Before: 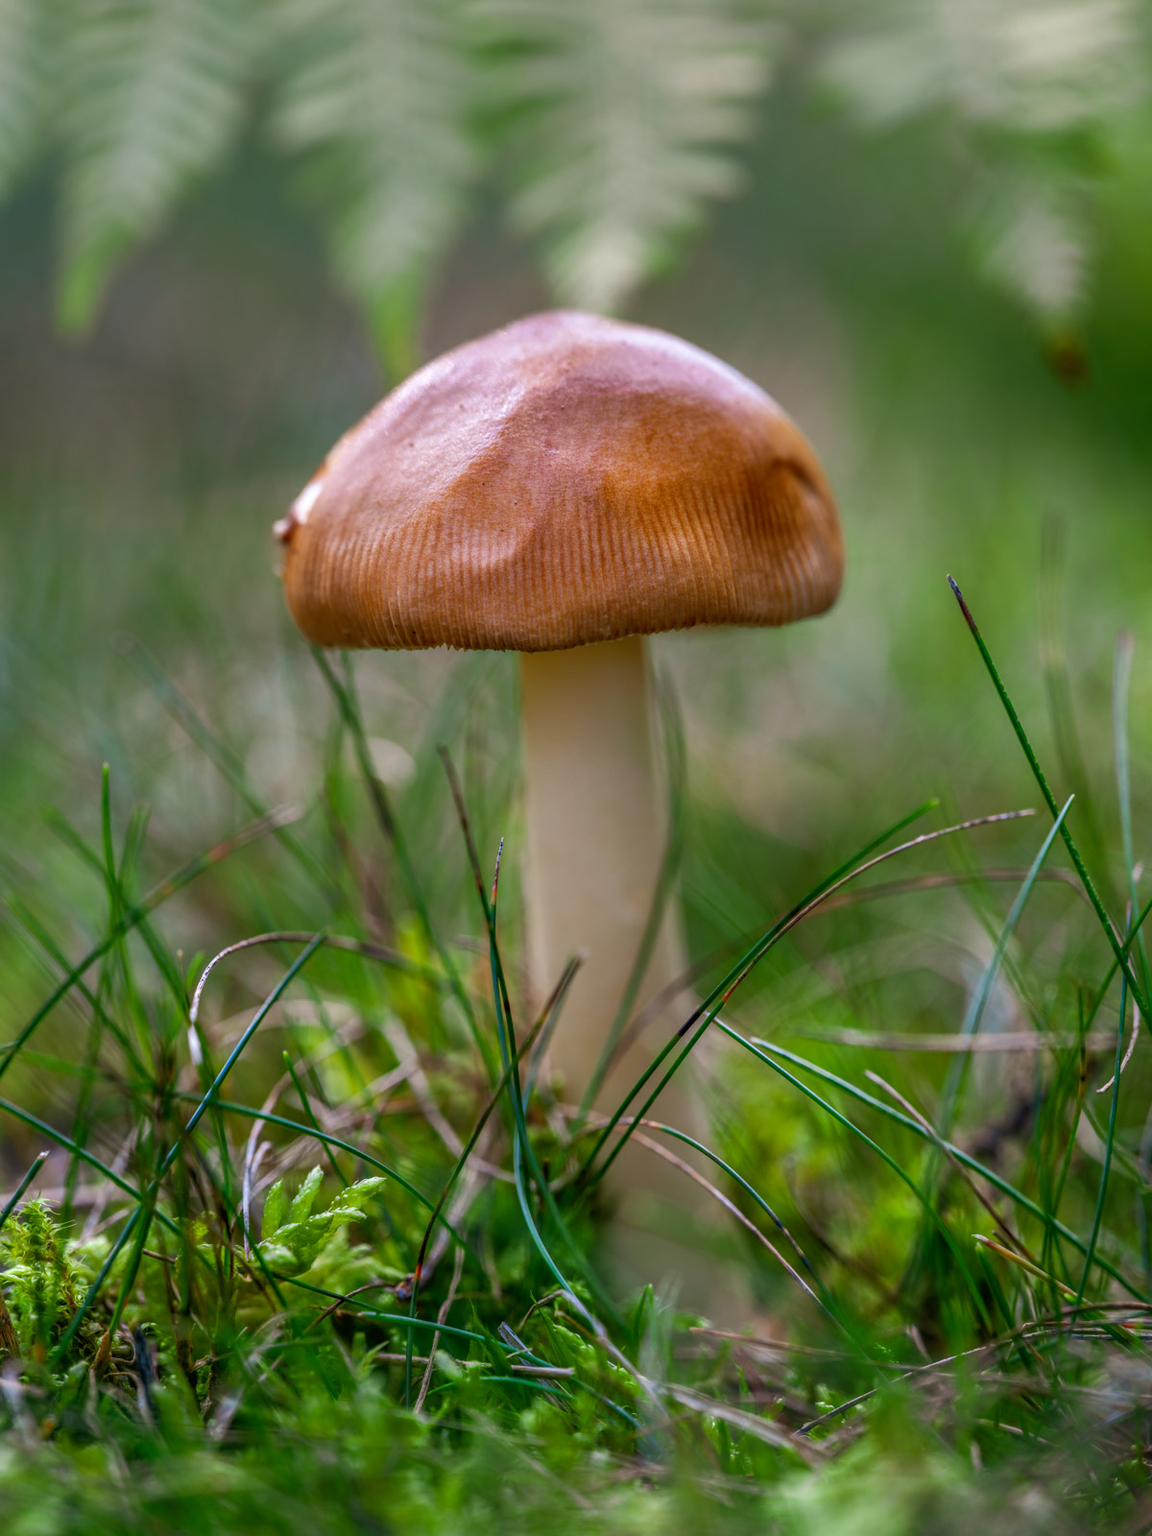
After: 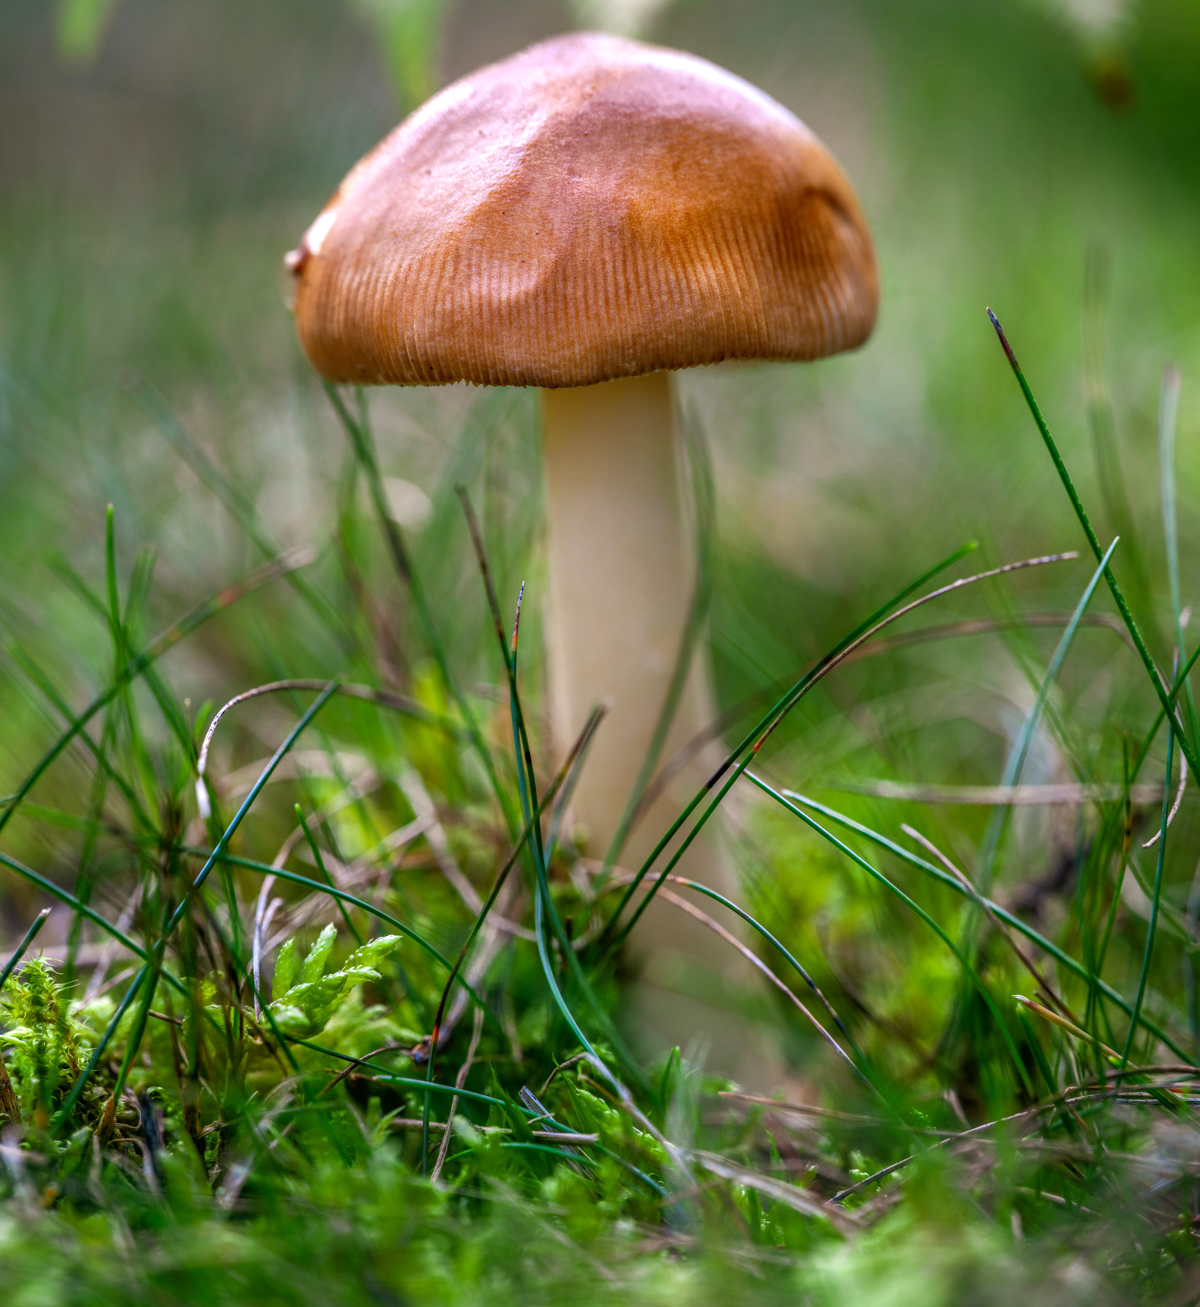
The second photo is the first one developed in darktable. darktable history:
tone equalizer: -8 EV -0.426 EV, -7 EV -0.371 EV, -6 EV -0.338 EV, -5 EV -0.234 EV, -3 EV 0.196 EV, -2 EV 0.33 EV, -1 EV 0.4 EV, +0 EV 0.402 EV
crop and rotate: top 18.312%
